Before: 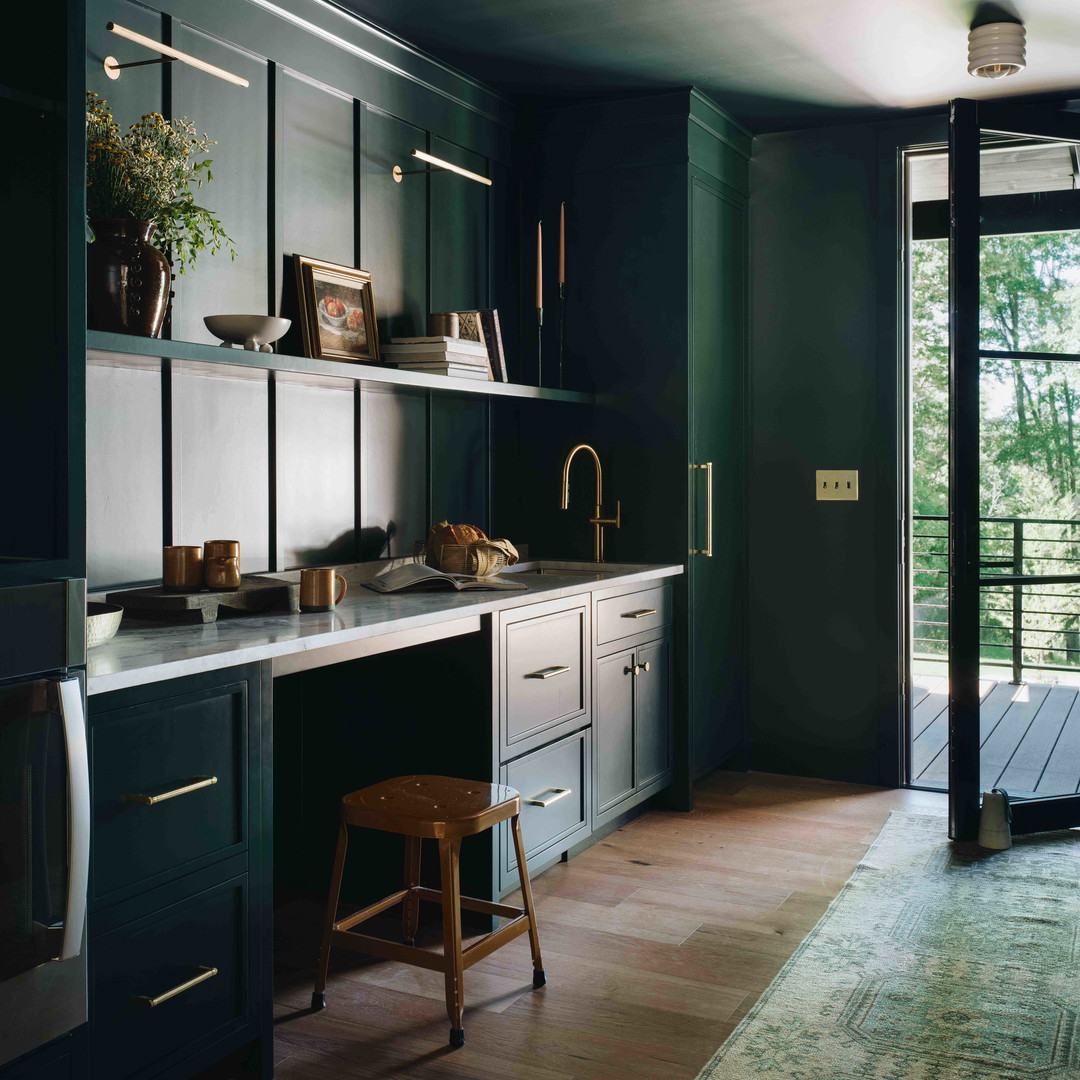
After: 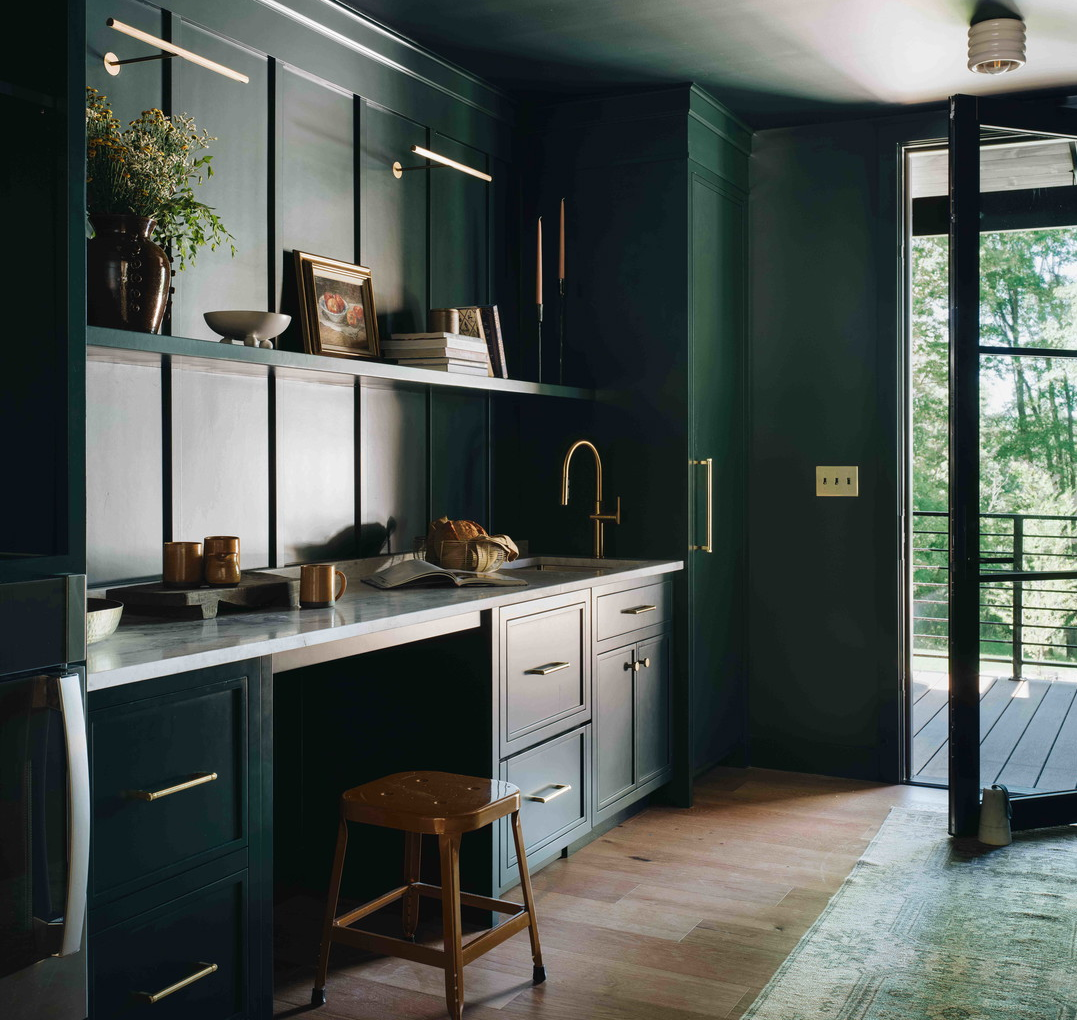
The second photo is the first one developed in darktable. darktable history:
crop: top 0.448%, right 0.264%, bottom 5.045%
color balance: on, module defaults
